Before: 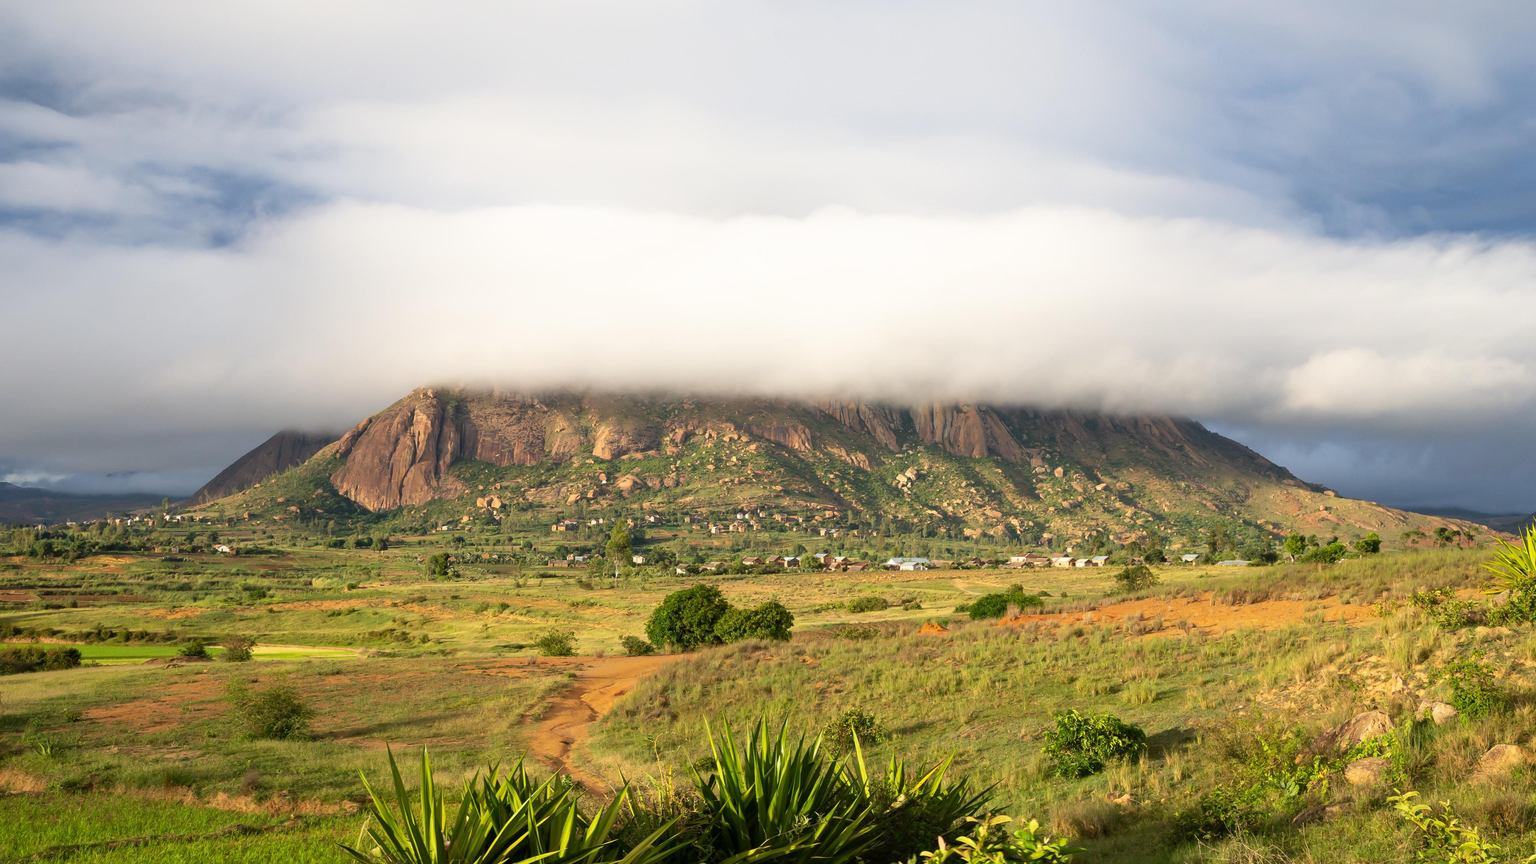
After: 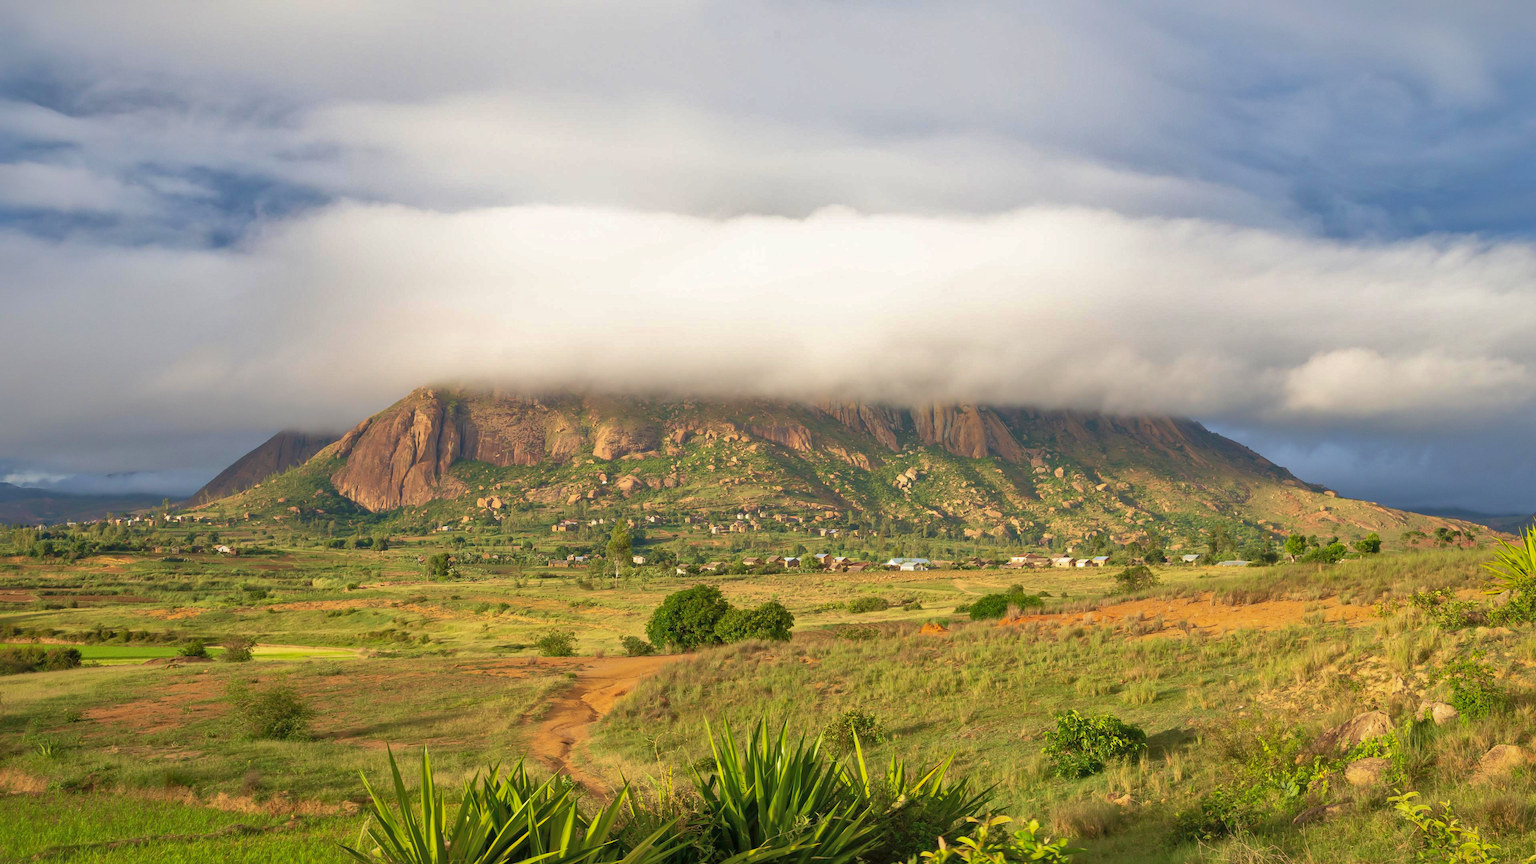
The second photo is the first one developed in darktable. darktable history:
velvia: on, module defaults
rgb curve: curves: ch0 [(0, 0) (0.053, 0.068) (0.122, 0.128) (1, 1)]
shadows and highlights: shadows 60, highlights -60
